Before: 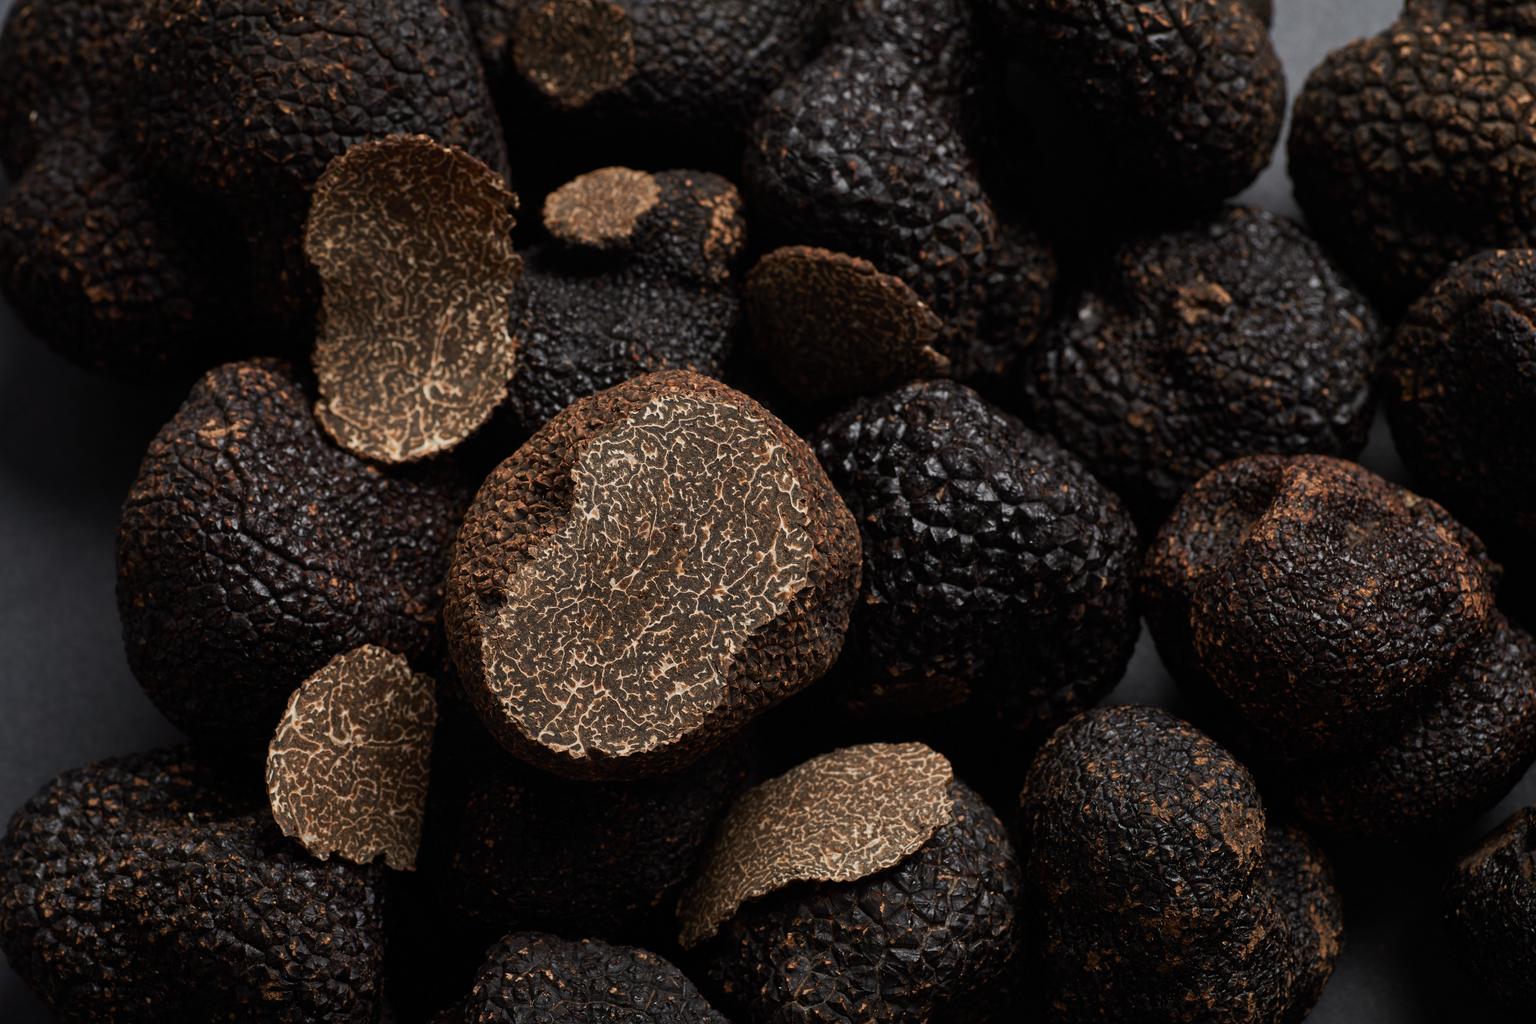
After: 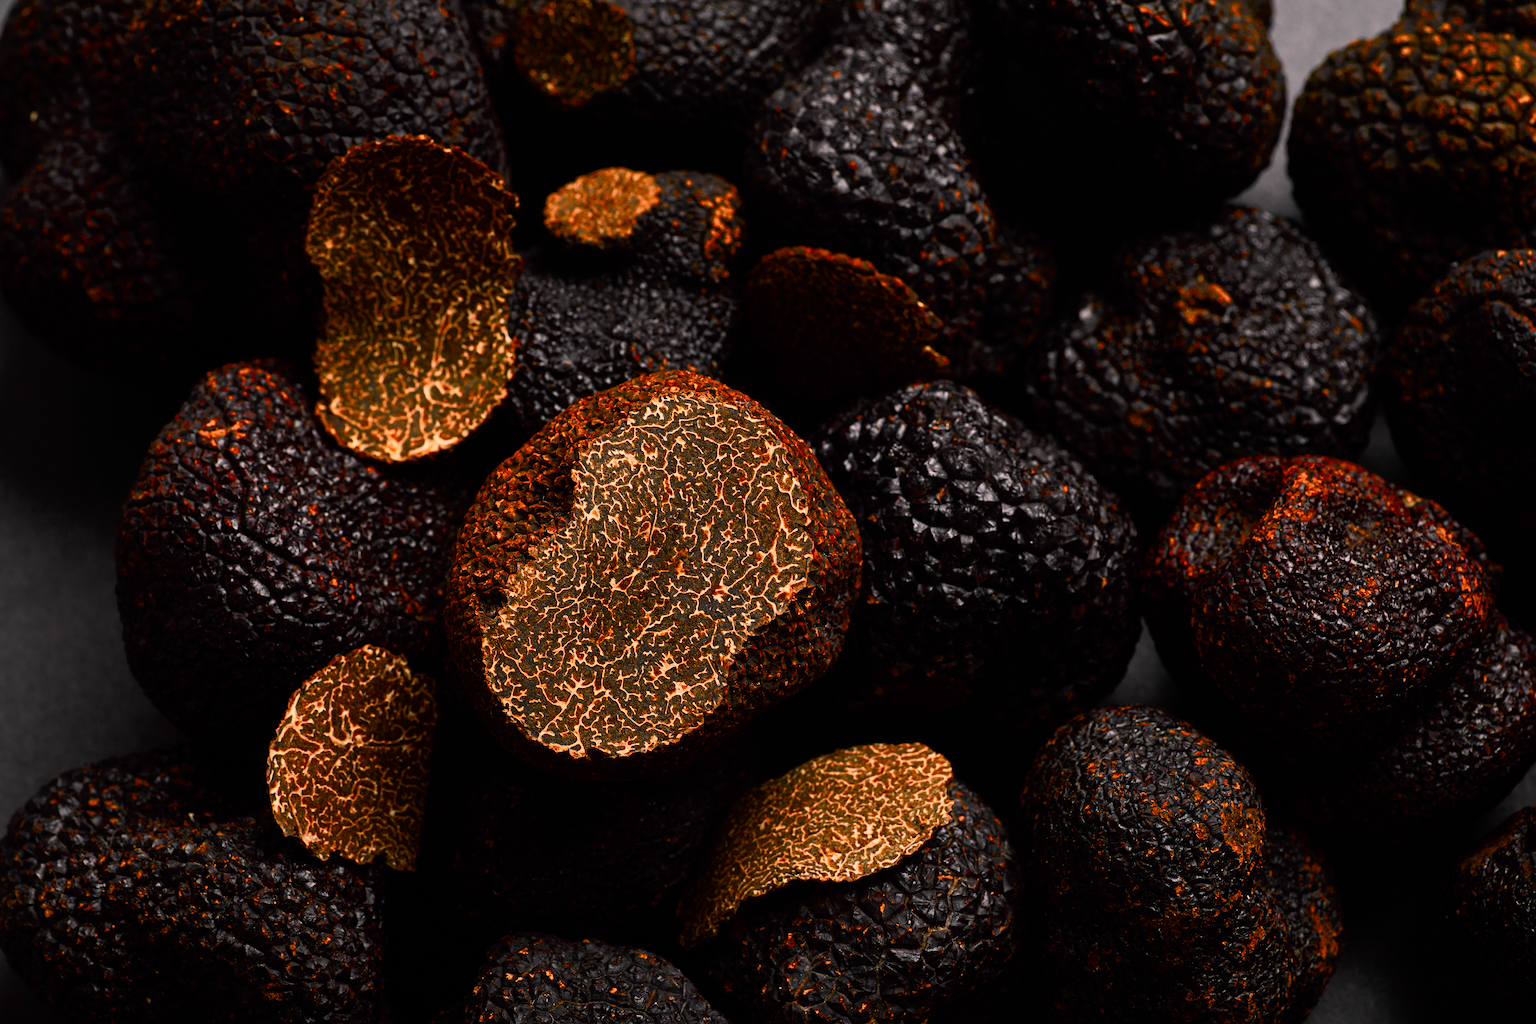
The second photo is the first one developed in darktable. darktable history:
contrast brightness saturation: saturation 0.098
tone curve: curves: ch0 [(0, 0) (0.062, 0.037) (0.142, 0.138) (0.359, 0.419) (0.469, 0.544) (0.634, 0.722) (0.839, 0.909) (0.998, 0.978)]; ch1 [(0, 0) (0.437, 0.408) (0.472, 0.47) (0.502, 0.503) (0.527, 0.523) (0.559, 0.573) (0.608, 0.665) (0.669, 0.748) (0.859, 0.899) (1, 1)]; ch2 [(0, 0) (0.33, 0.301) (0.421, 0.443) (0.473, 0.498) (0.502, 0.5) (0.535, 0.531) (0.575, 0.603) (0.608, 0.667) (1, 1)], color space Lab, independent channels, preserve colors none
color balance rgb: highlights gain › chroma 4.541%, highlights gain › hue 34.01°, global offset › hue 169.64°, perceptual saturation grading › global saturation 20%, perceptual saturation grading › highlights -24.881%, perceptual saturation grading › shadows 25.712%, perceptual brilliance grading › global brilliance 15.372%, perceptual brilliance grading › shadows -34.708%, global vibrance 16.052%, saturation formula JzAzBz (2021)
